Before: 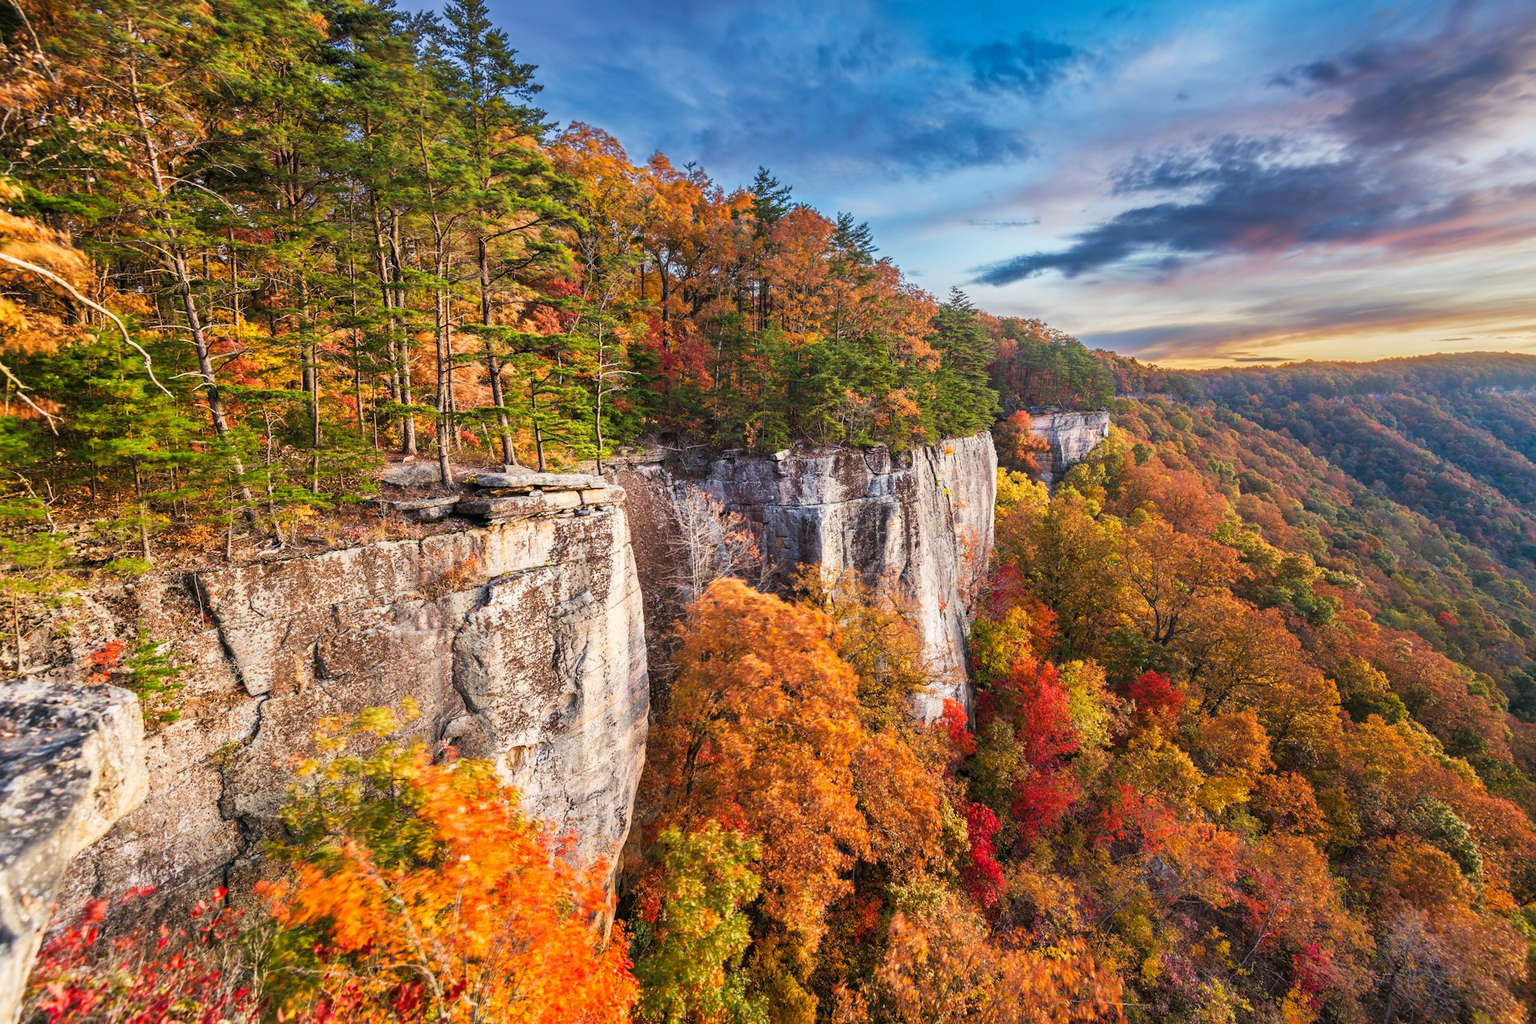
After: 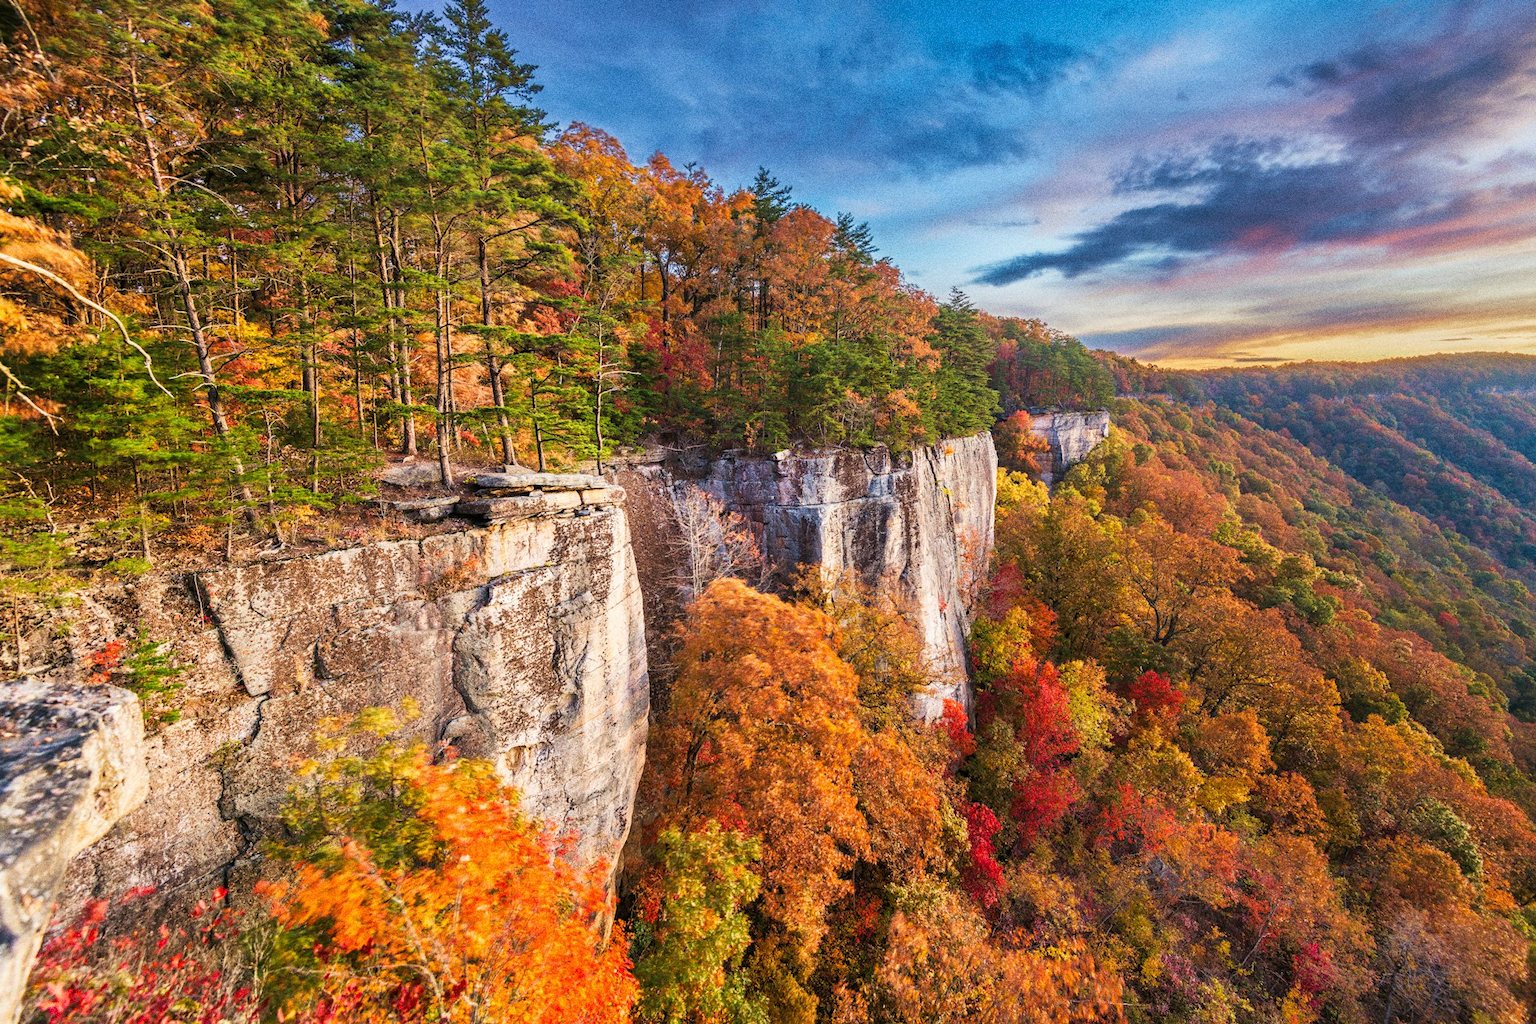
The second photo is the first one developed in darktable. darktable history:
velvia: on, module defaults
grain: coarseness 0.09 ISO, strength 40%
